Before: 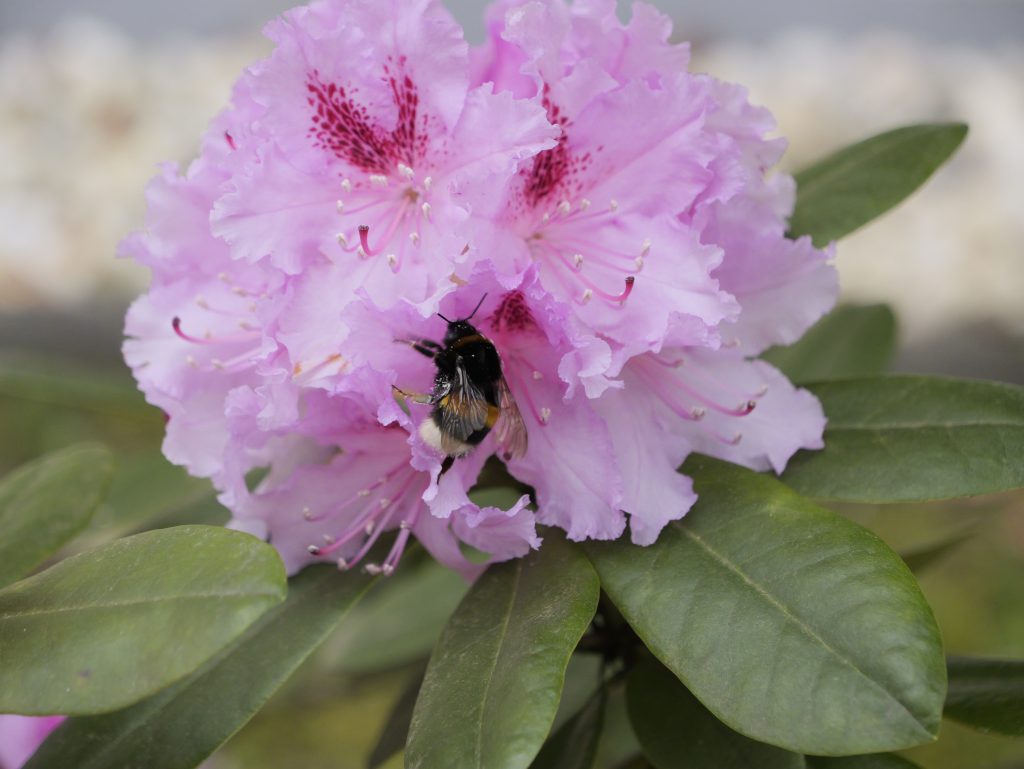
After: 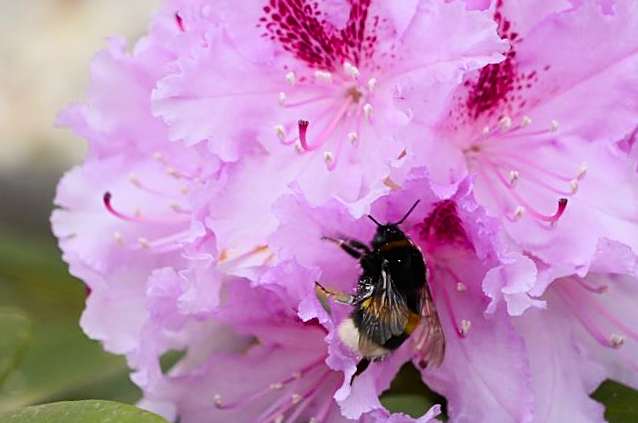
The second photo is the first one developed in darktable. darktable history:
crop and rotate: angle -5.9°, left 2.008%, top 6.898%, right 27.395%, bottom 30.717%
sharpen: on, module defaults
contrast brightness saturation: contrast 0.182, saturation 0.298
